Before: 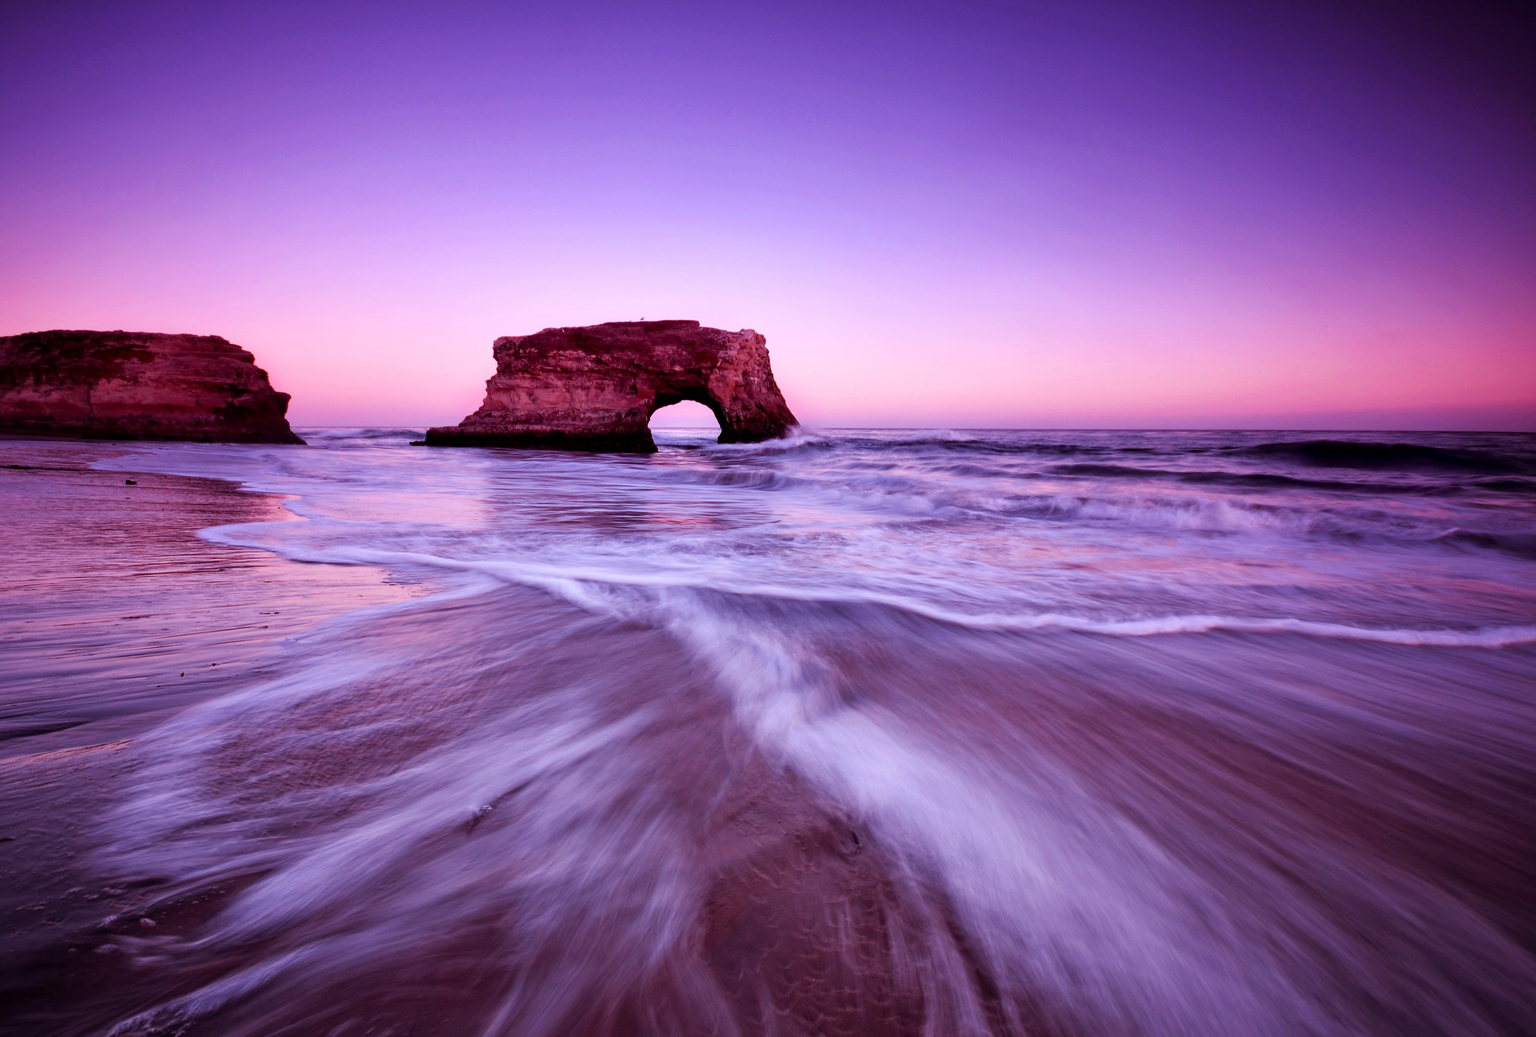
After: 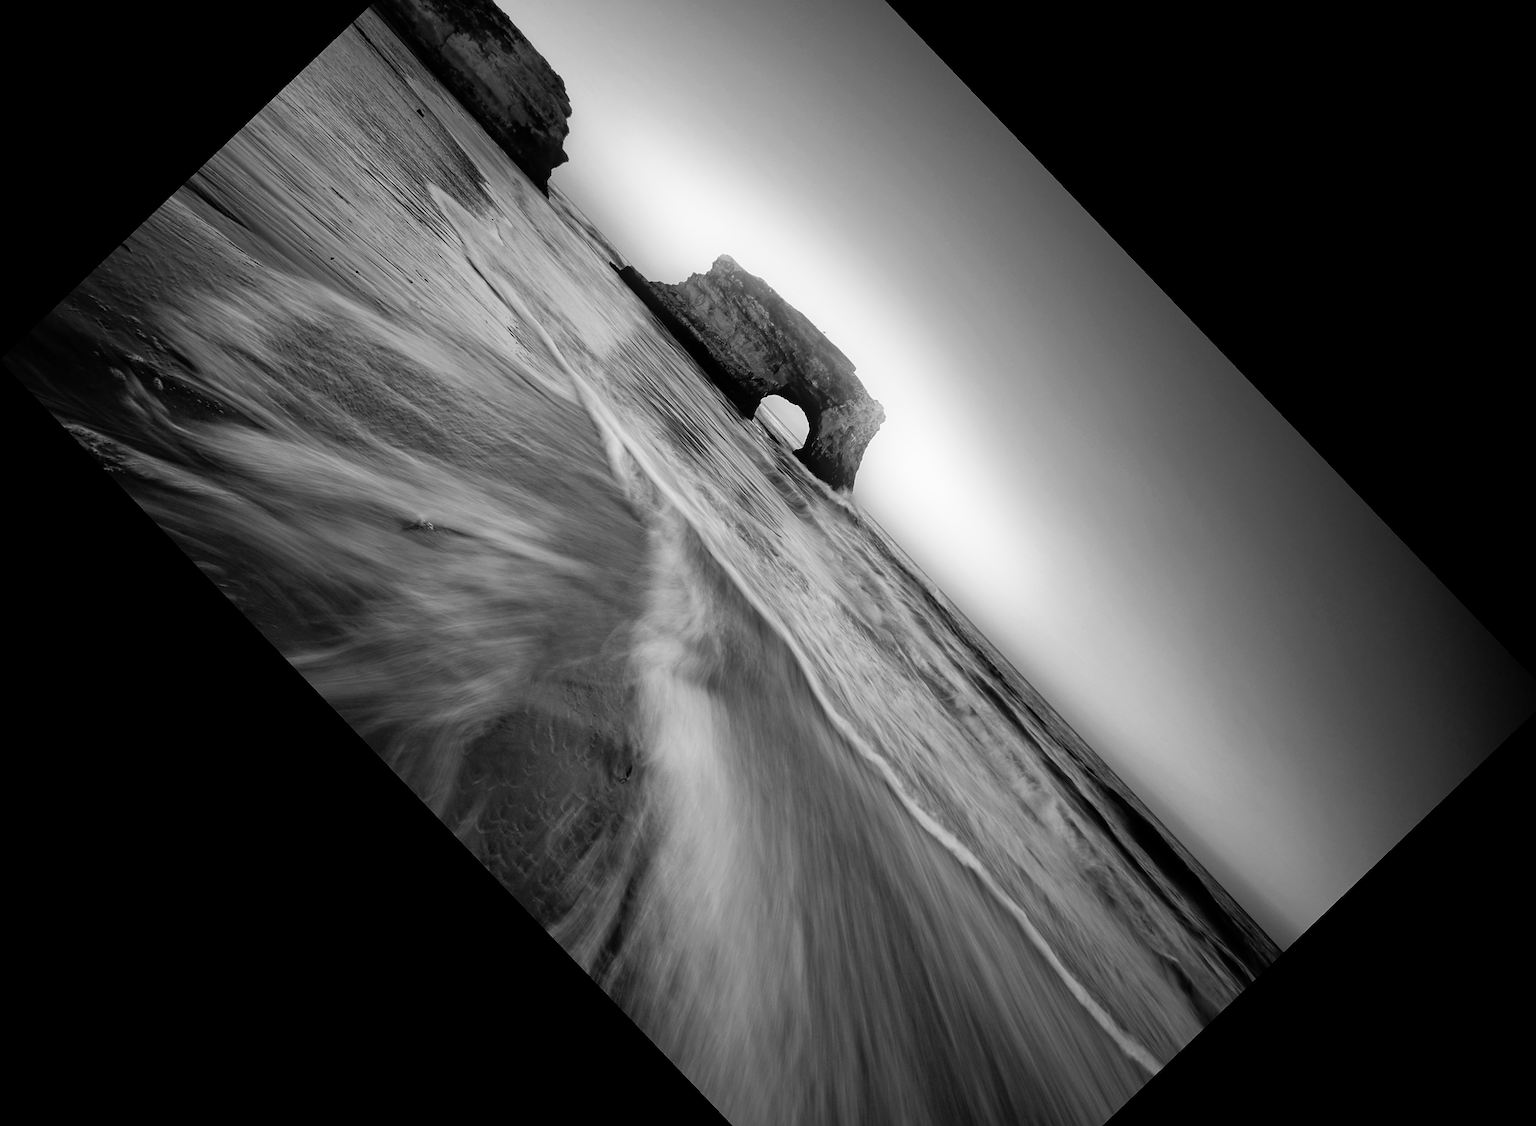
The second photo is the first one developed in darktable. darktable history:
monochrome: on, module defaults
crop and rotate: angle -46.26°, top 16.234%, right 0.912%, bottom 11.704%
rgb curve: curves: ch0 [(0, 0) (0.136, 0.078) (0.262, 0.245) (0.414, 0.42) (1, 1)], compensate middle gray true, preserve colors basic power
sharpen: on, module defaults
bloom: size 16%, threshold 98%, strength 20%
